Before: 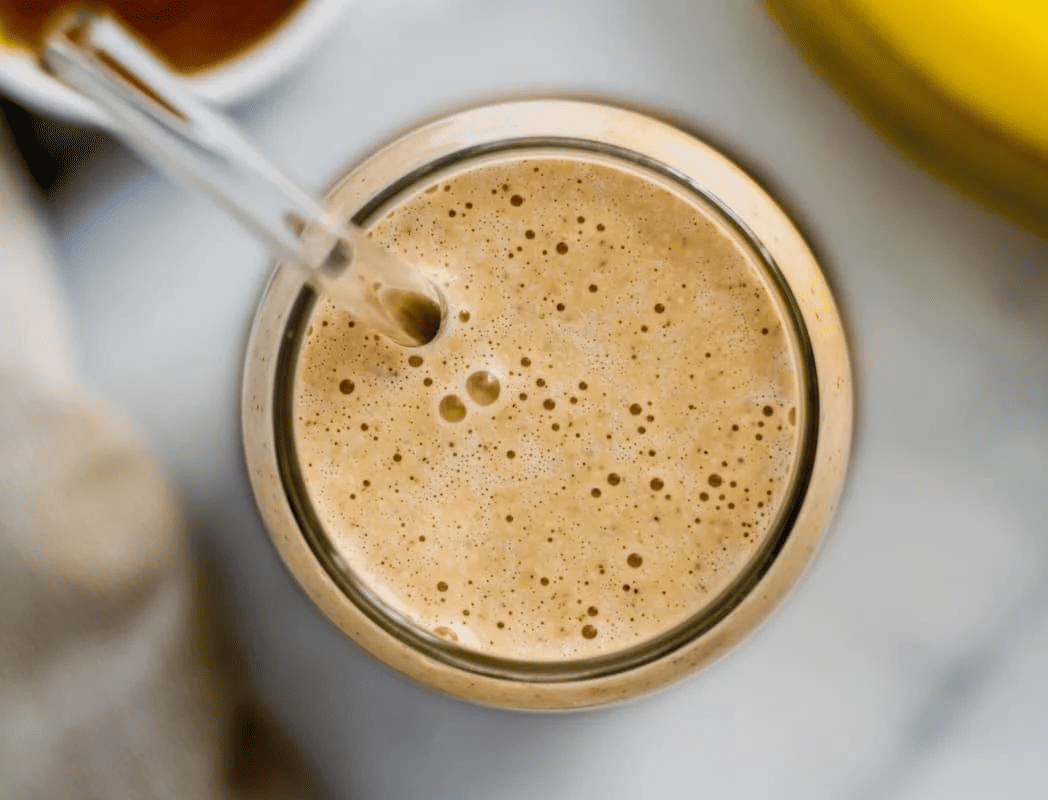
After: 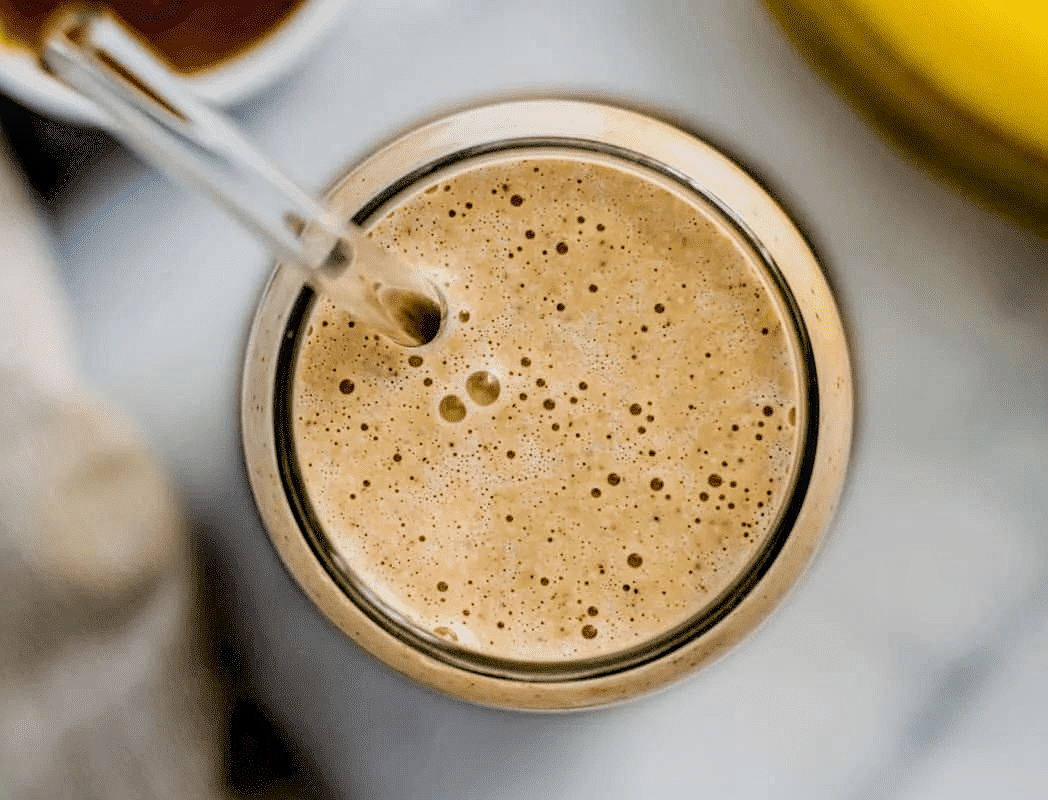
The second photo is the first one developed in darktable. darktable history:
shadows and highlights: shadows 30.86, highlights 0, soften with gaussian
local contrast: on, module defaults
filmic rgb: black relative exposure -3.92 EV, white relative exposure 3.14 EV, hardness 2.87
sharpen: on, module defaults
